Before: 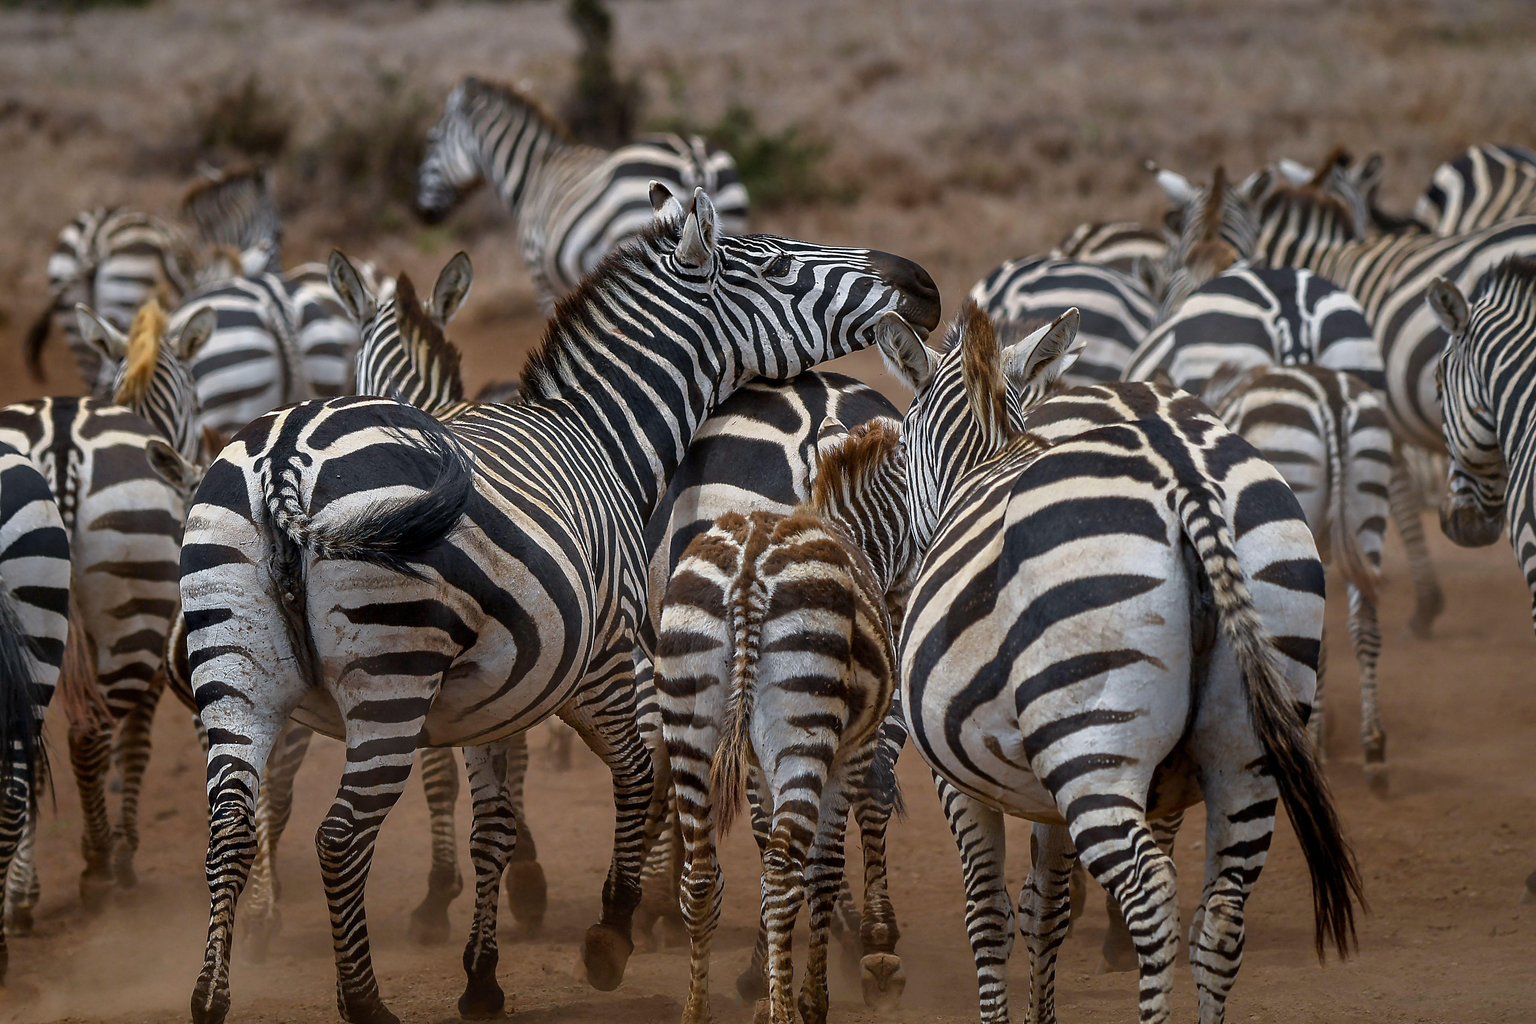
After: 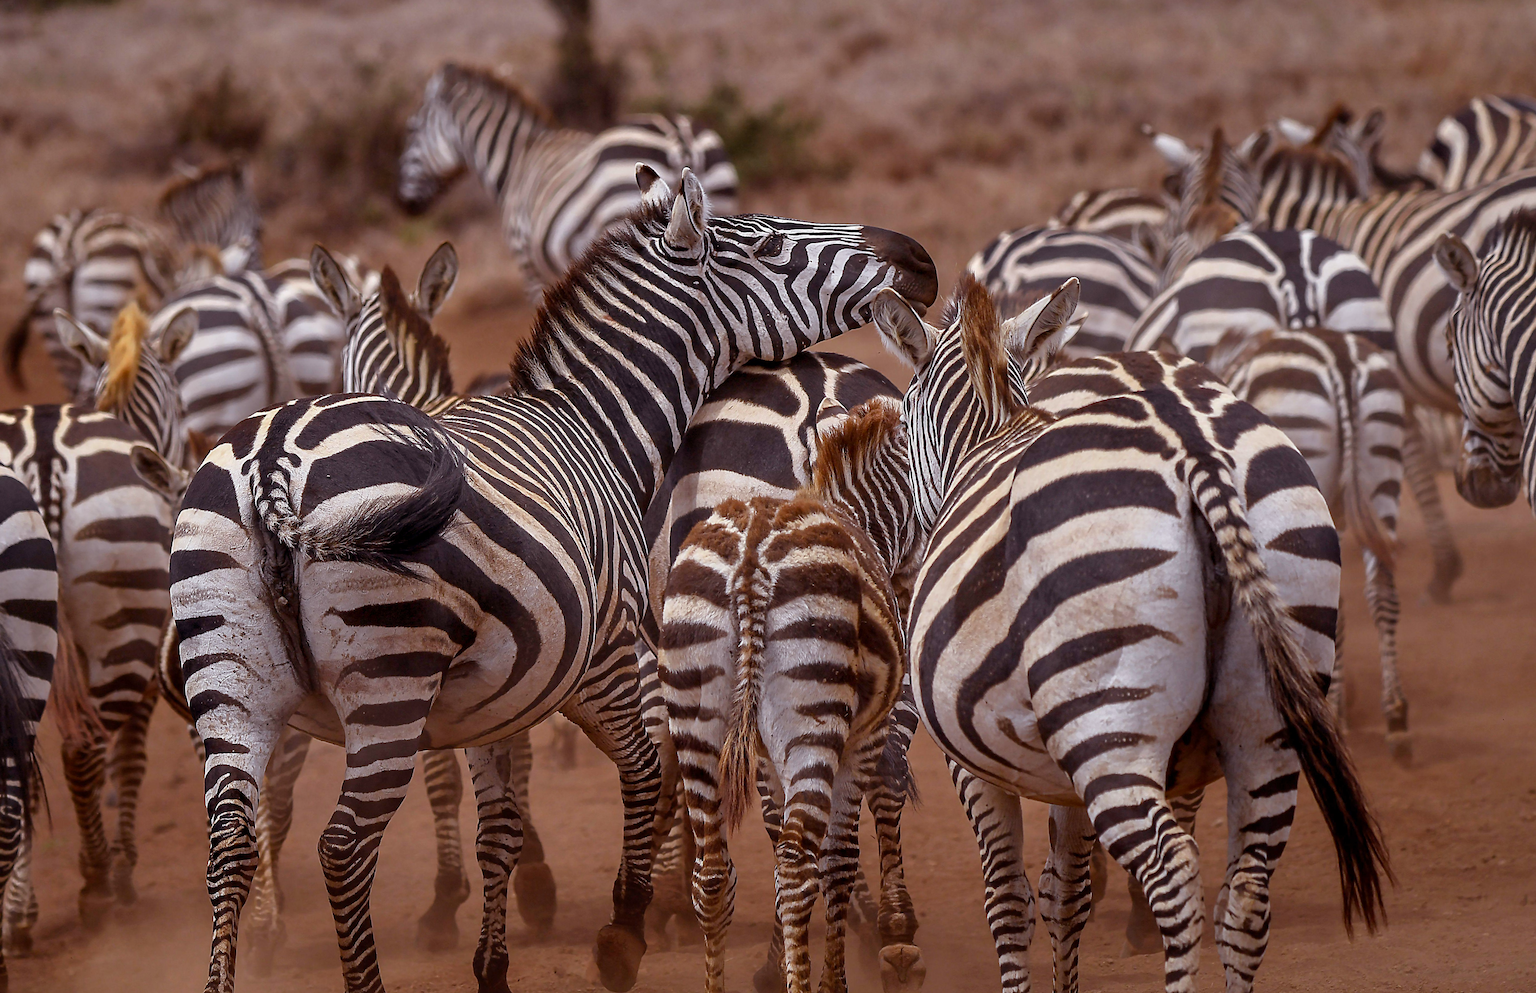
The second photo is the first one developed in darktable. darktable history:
vibrance: on, module defaults
rotate and perspective: rotation -2°, crop left 0.022, crop right 0.978, crop top 0.049, crop bottom 0.951
rgb levels: mode RGB, independent channels, levels [[0, 0.474, 1], [0, 0.5, 1], [0, 0.5, 1]]
